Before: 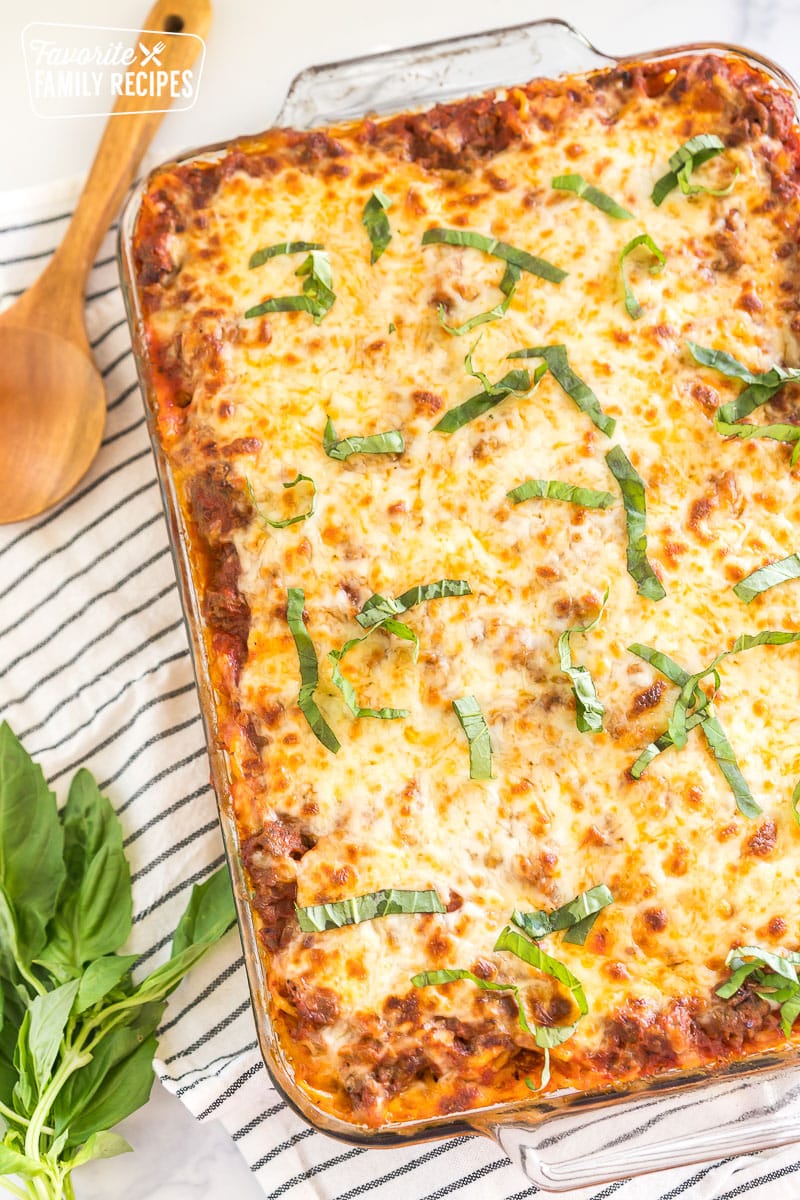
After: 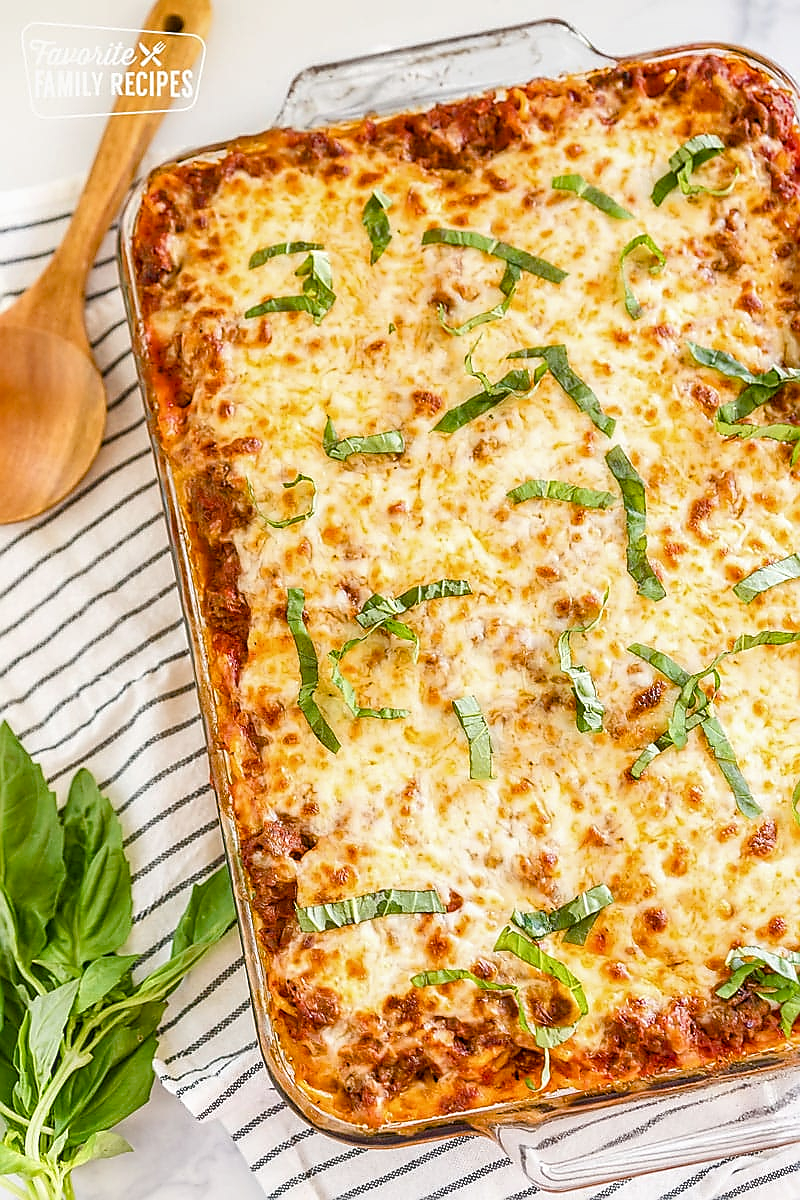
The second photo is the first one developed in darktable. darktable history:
local contrast: on, module defaults
color balance rgb: perceptual saturation grading › global saturation 20%, perceptual saturation grading › highlights -25.606%, perceptual saturation grading › shadows 49.946%, perceptual brilliance grading › global brilliance -1.657%, perceptual brilliance grading › highlights -1.267%, perceptual brilliance grading › mid-tones -0.74%, perceptual brilliance grading › shadows -1.133%
sharpen: radius 1.364, amount 1.246, threshold 0.744
